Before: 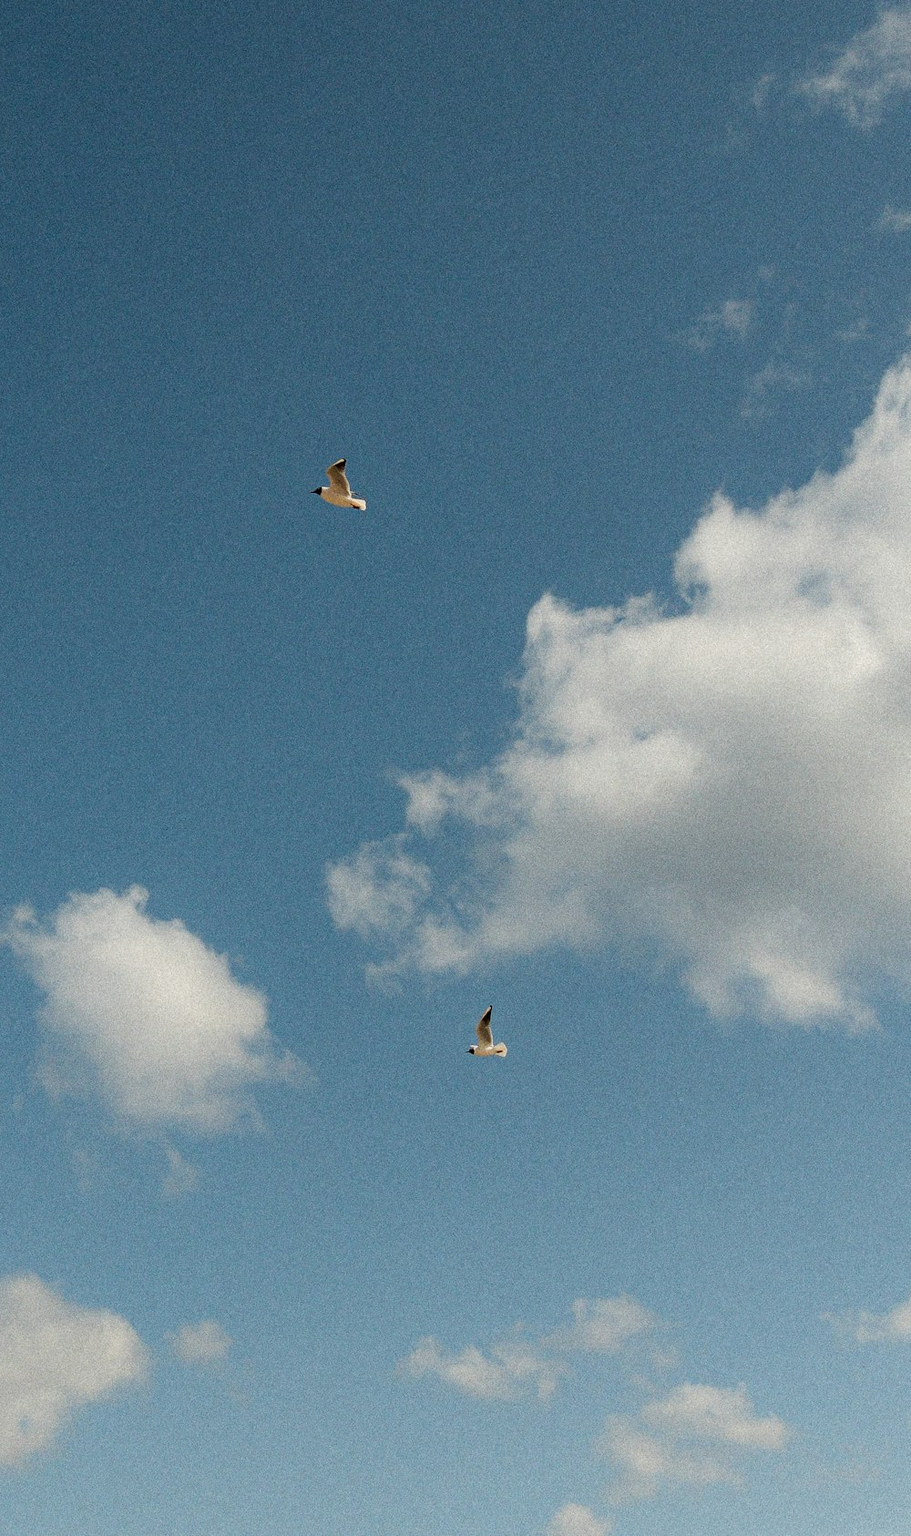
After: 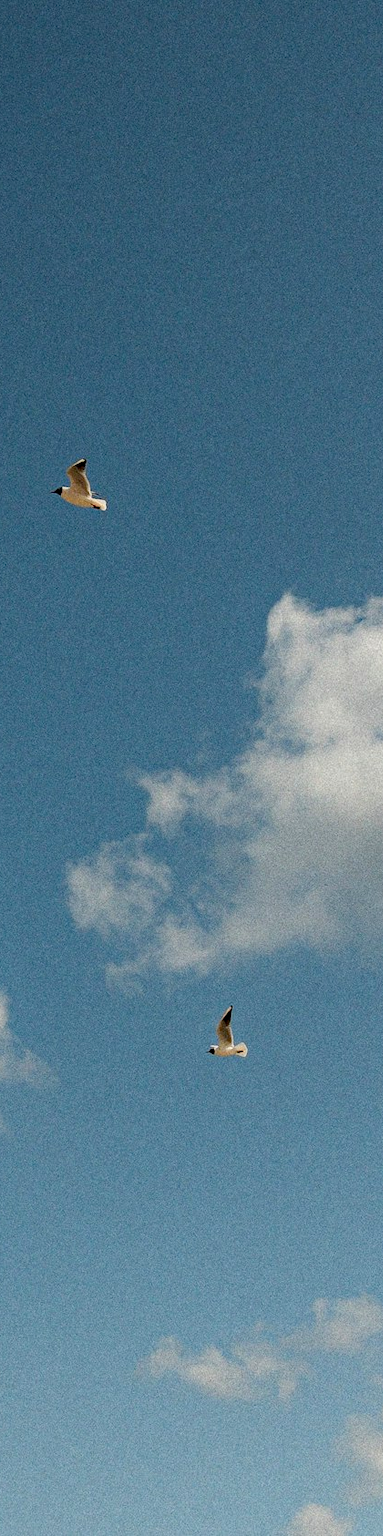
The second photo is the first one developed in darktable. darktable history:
crop: left 28.583%, right 29.231%
haze removal: compatibility mode true, adaptive false
